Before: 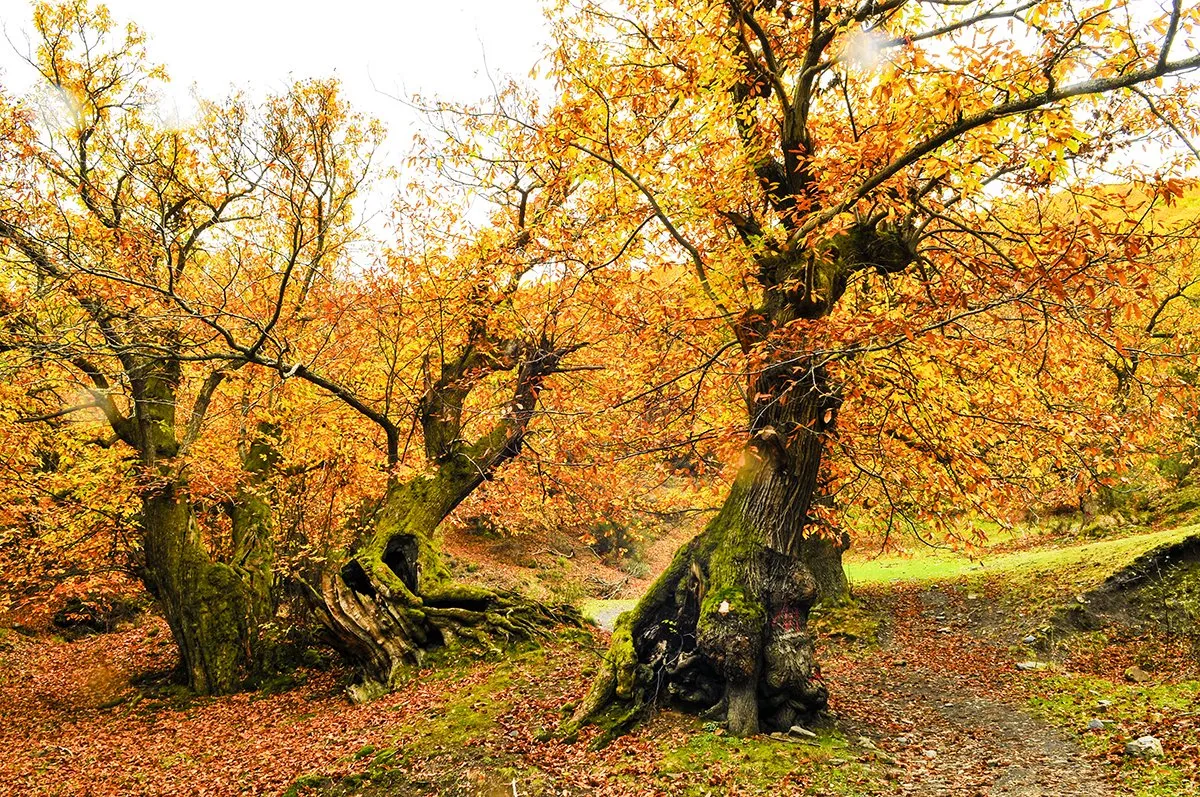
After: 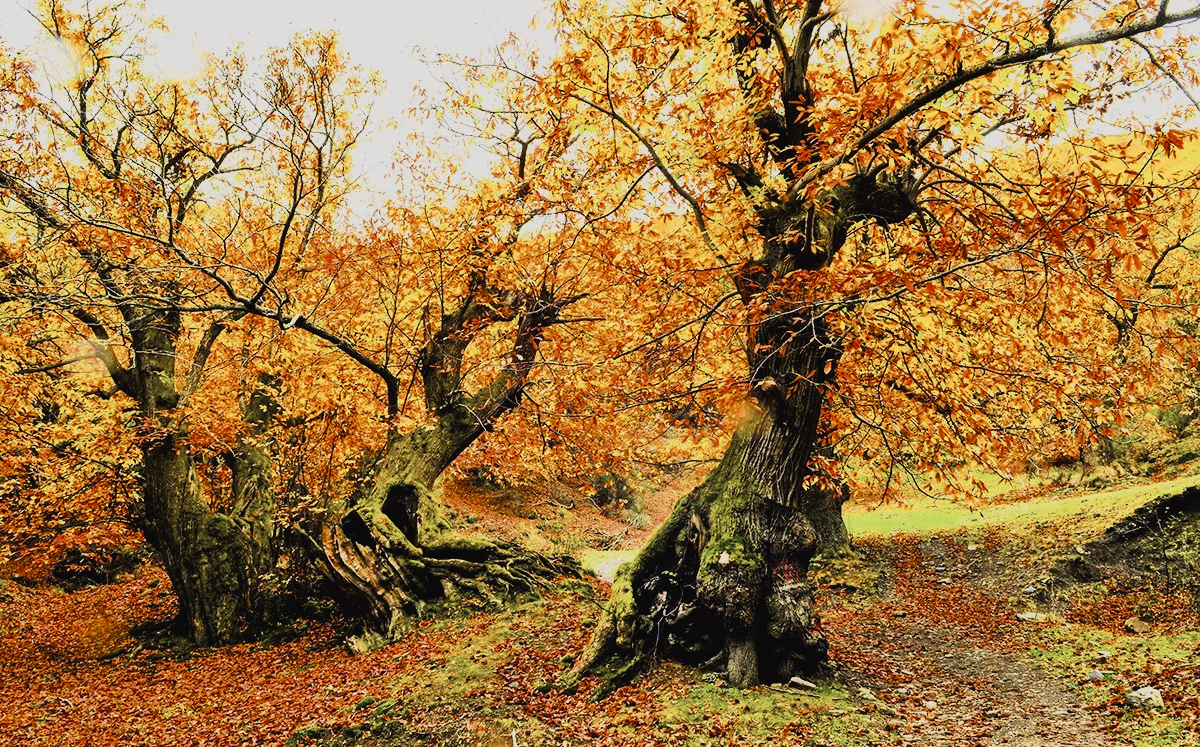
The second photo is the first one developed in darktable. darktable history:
crop and rotate: top 6.25%
tone curve: curves: ch0 [(0, 0.024) (0.119, 0.146) (0.474, 0.485) (0.718, 0.739) (0.817, 0.839) (1, 0.998)]; ch1 [(0, 0) (0.377, 0.416) (0.439, 0.451) (0.477, 0.477) (0.501, 0.503) (0.538, 0.544) (0.58, 0.602) (0.664, 0.676) (0.783, 0.804) (1, 1)]; ch2 [(0, 0) (0.38, 0.405) (0.463, 0.456) (0.498, 0.497) (0.524, 0.535) (0.578, 0.576) (0.648, 0.665) (1, 1)], color space Lab, independent channels, preserve colors none
lowpass: radius 0.1, contrast 0.85, saturation 1.1, unbound 0
color zones: curves: ch0 [(0, 0.5) (0.125, 0.4) (0.25, 0.5) (0.375, 0.4) (0.5, 0.4) (0.625, 0.35) (0.75, 0.35) (0.875, 0.5)]; ch1 [(0, 0.35) (0.125, 0.45) (0.25, 0.35) (0.375, 0.35) (0.5, 0.35) (0.625, 0.35) (0.75, 0.45) (0.875, 0.35)]; ch2 [(0, 0.6) (0.125, 0.5) (0.25, 0.5) (0.375, 0.6) (0.5, 0.6) (0.625, 0.5) (0.75, 0.5) (0.875, 0.5)]
contrast brightness saturation: contrast 0.08, saturation 0.02
velvia: on, module defaults
filmic rgb: black relative exposure -5 EV, hardness 2.88, contrast 1.2, highlights saturation mix -30%
tone equalizer: -8 EV -0.417 EV, -7 EV -0.389 EV, -6 EV -0.333 EV, -5 EV -0.222 EV, -3 EV 0.222 EV, -2 EV 0.333 EV, -1 EV 0.389 EV, +0 EV 0.417 EV, edges refinement/feathering 500, mask exposure compensation -1.57 EV, preserve details no
